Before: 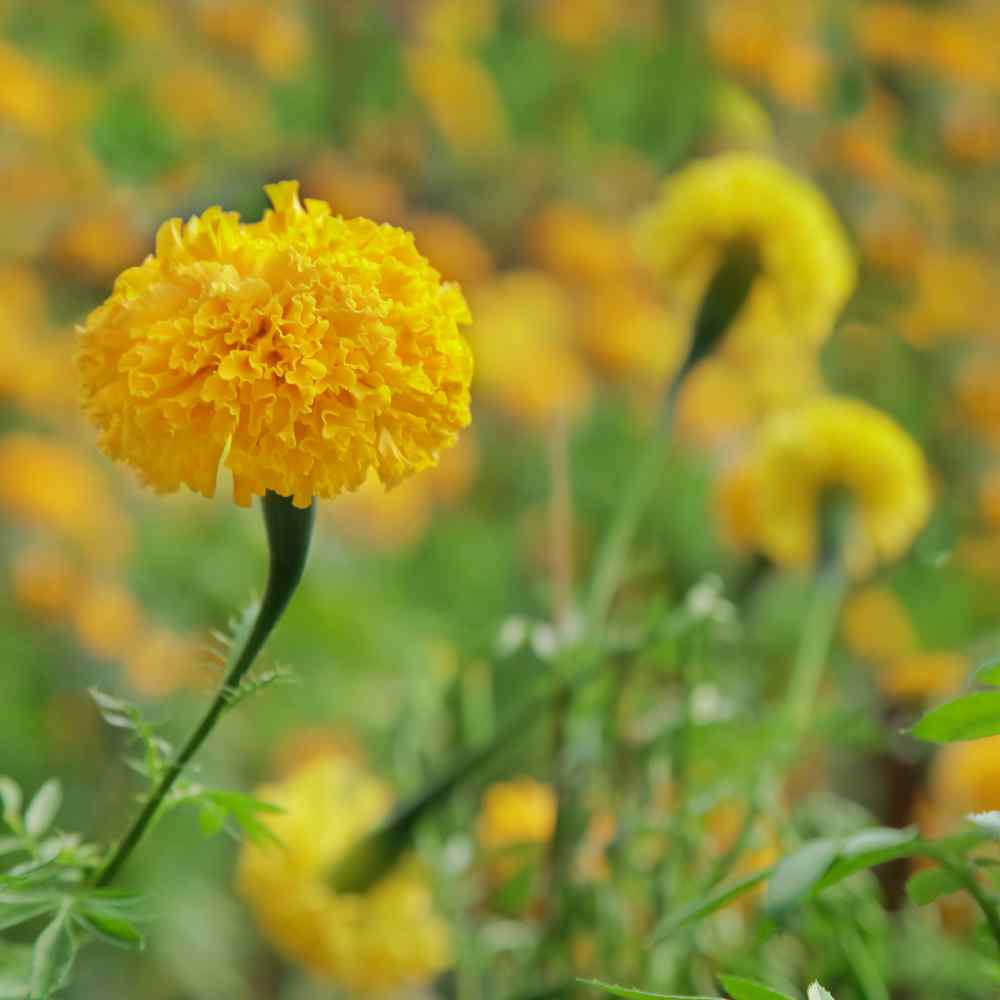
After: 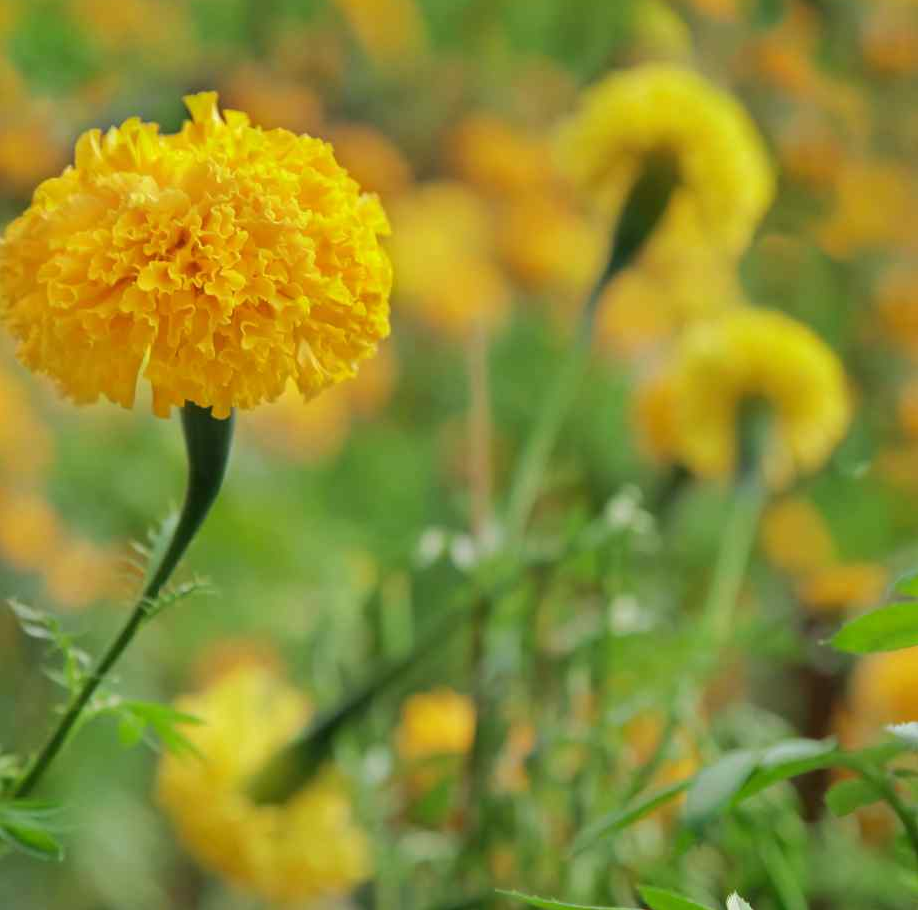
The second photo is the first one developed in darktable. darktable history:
crop and rotate: left 8.164%, top 8.903%
